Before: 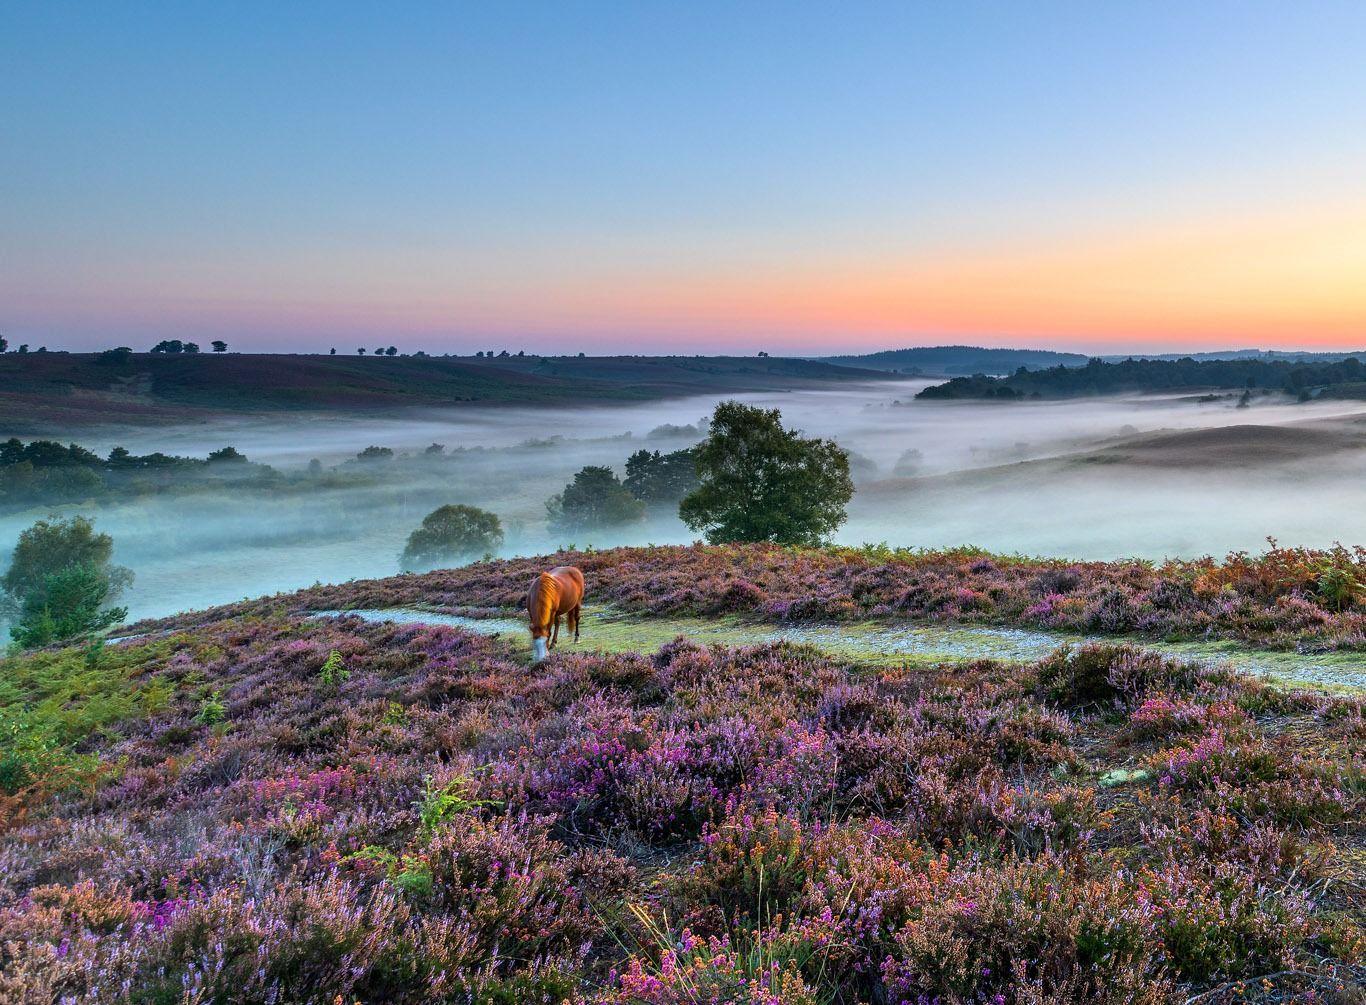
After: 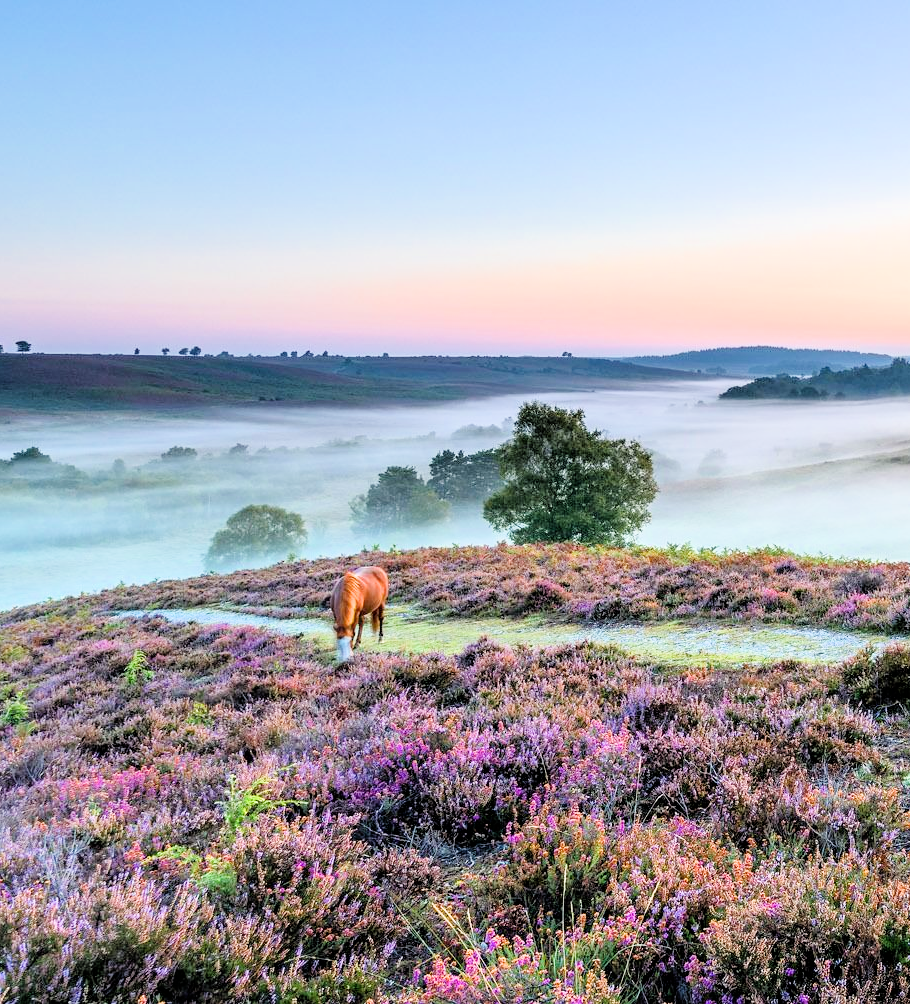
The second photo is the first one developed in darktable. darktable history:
crop and rotate: left 14.371%, right 18.947%
filmic rgb: black relative exposure -4.82 EV, white relative exposure 4.05 EV, hardness 2.81
exposure: black level correction 0, exposure 1.514 EV, compensate exposure bias true, compensate highlight preservation false
